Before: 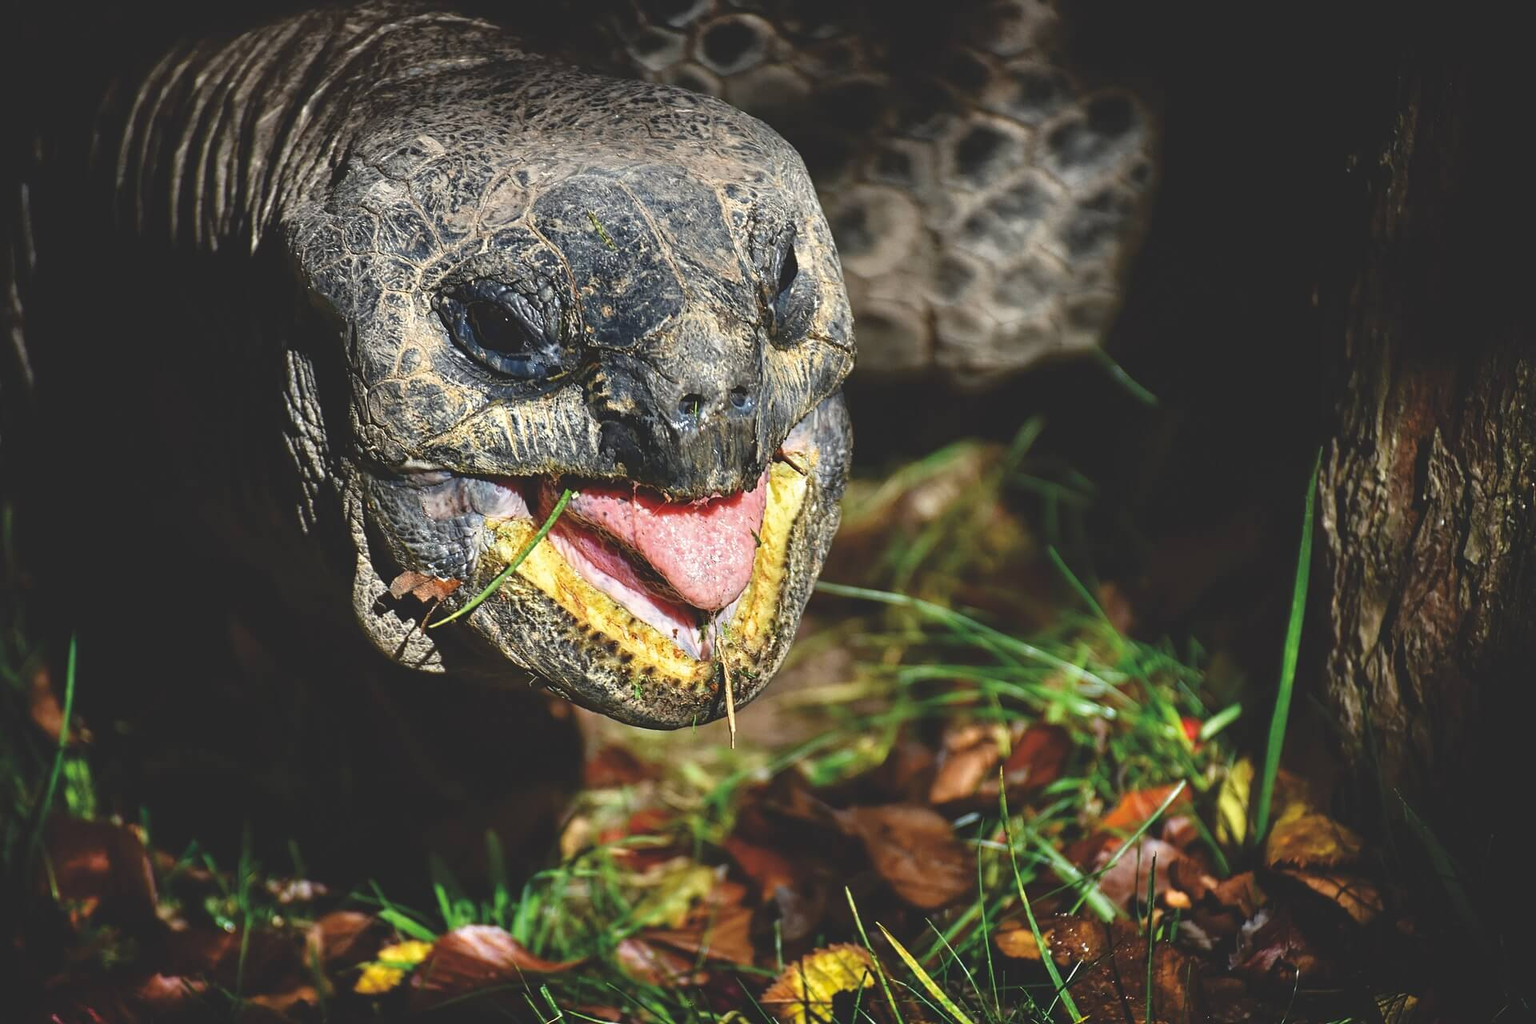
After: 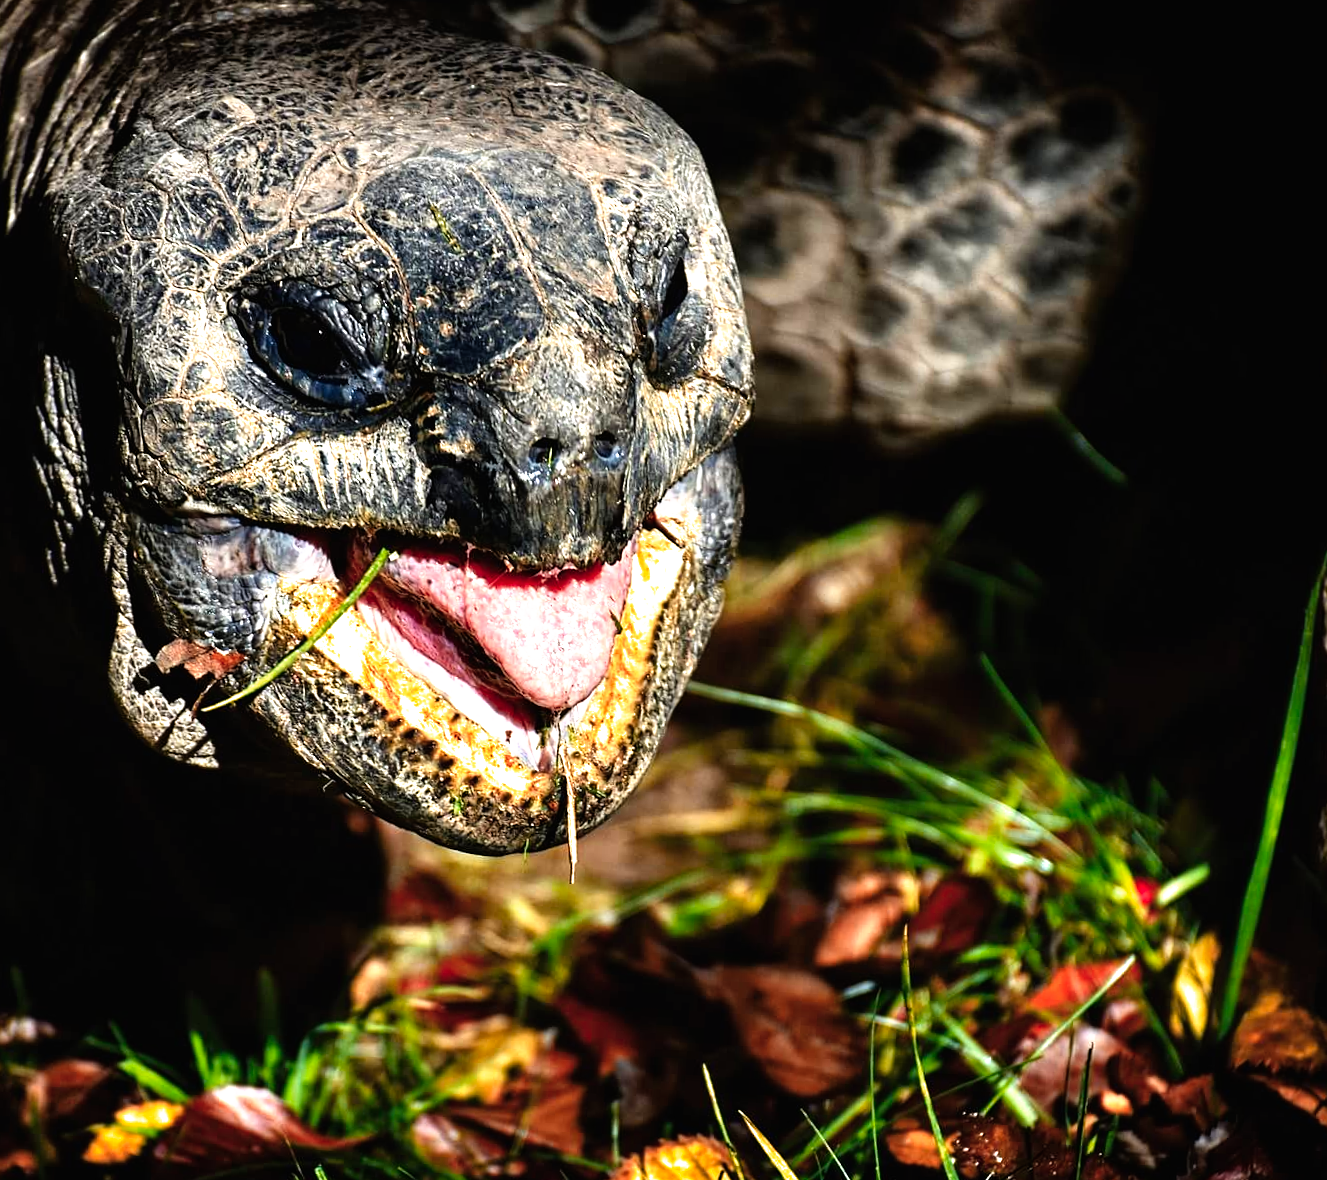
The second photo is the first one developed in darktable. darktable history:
crop and rotate: angle -3.27°, left 14.277%, top 0.028%, right 10.766%, bottom 0.028%
filmic rgb: black relative exposure -8.2 EV, white relative exposure 2.2 EV, threshold 3 EV, hardness 7.11, latitude 85.74%, contrast 1.696, highlights saturation mix -4%, shadows ↔ highlights balance -2.69%, preserve chrominance no, color science v5 (2021), contrast in shadows safe, contrast in highlights safe, enable highlight reconstruction true
color zones: curves: ch1 [(0, 0.469) (0.072, 0.457) (0.243, 0.494) (0.429, 0.5) (0.571, 0.5) (0.714, 0.5) (0.857, 0.5) (1, 0.469)]; ch2 [(0, 0.499) (0.143, 0.467) (0.242, 0.436) (0.429, 0.493) (0.571, 0.5) (0.714, 0.5) (0.857, 0.5) (1, 0.499)]
